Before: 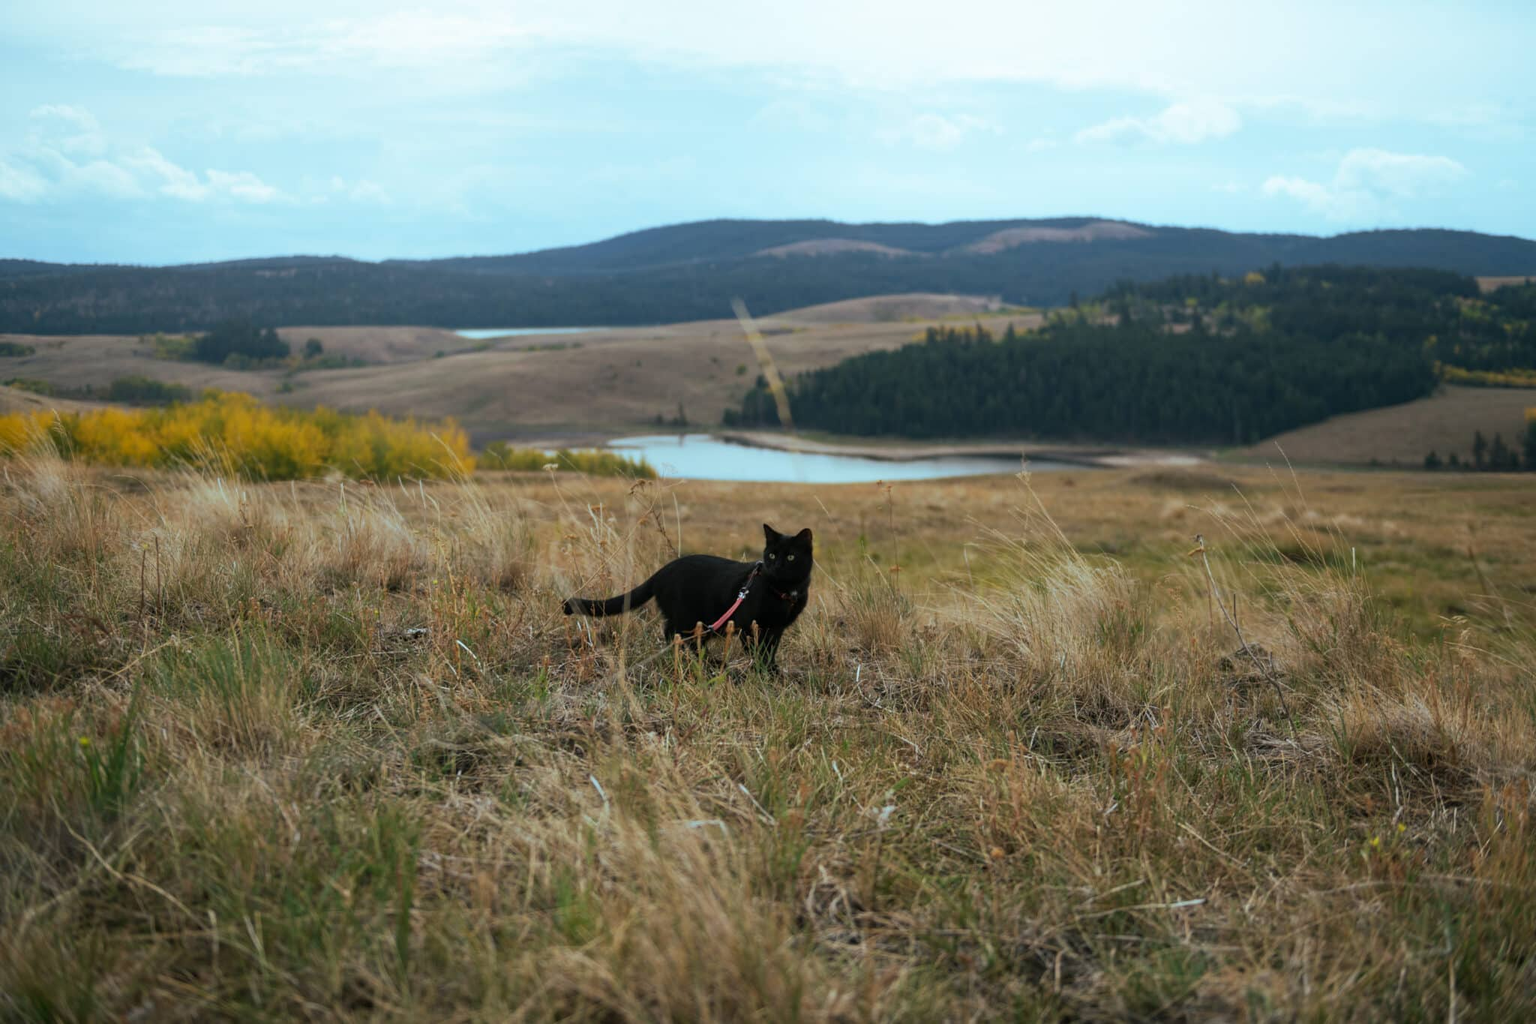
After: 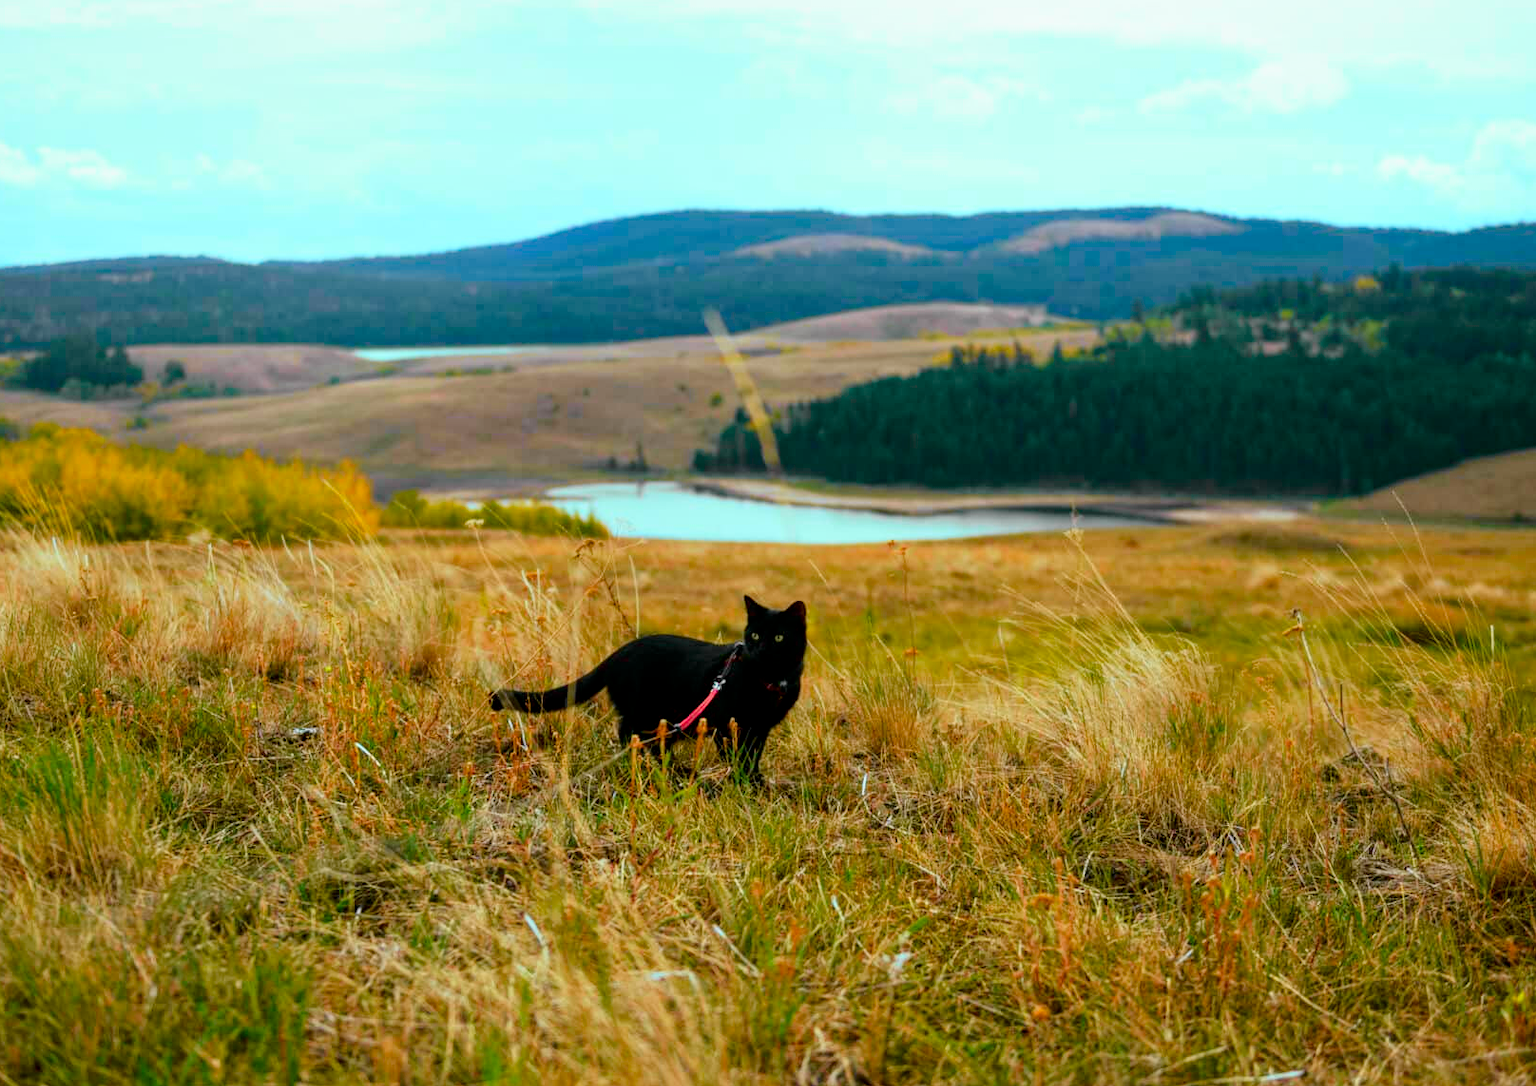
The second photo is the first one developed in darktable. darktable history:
color balance rgb: linear chroma grading › global chroma 14.517%, perceptual saturation grading › global saturation 20%, perceptual saturation grading › highlights -25.786%, perceptual saturation grading › shadows 49.58%, global vibrance 20.335%
tone curve: curves: ch0 [(0, 0) (0.062, 0.023) (0.168, 0.142) (0.359, 0.419) (0.469, 0.544) (0.634, 0.722) (0.839, 0.909) (0.998, 0.978)]; ch1 [(0, 0) (0.437, 0.408) (0.472, 0.47) (0.502, 0.504) (0.527, 0.546) (0.568, 0.619) (0.608, 0.665) (0.669, 0.748) (0.859, 0.899) (1, 1)]; ch2 [(0, 0) (0.33, 0.301) (0.421, 0.443) (0.473, 0.498) (0.509, 0.5) (0.535, 0.564) (0.575, 0.625) (0.608, 0.667) (1, 1)], color space Lab, independent channels, preserve colors none
crop: left 11.491%, top 5.275%, right 9.573%, bottom 10.702%
local contrast: highlights 103%, shadows 99%, detail 119%, midtone range 0.2
